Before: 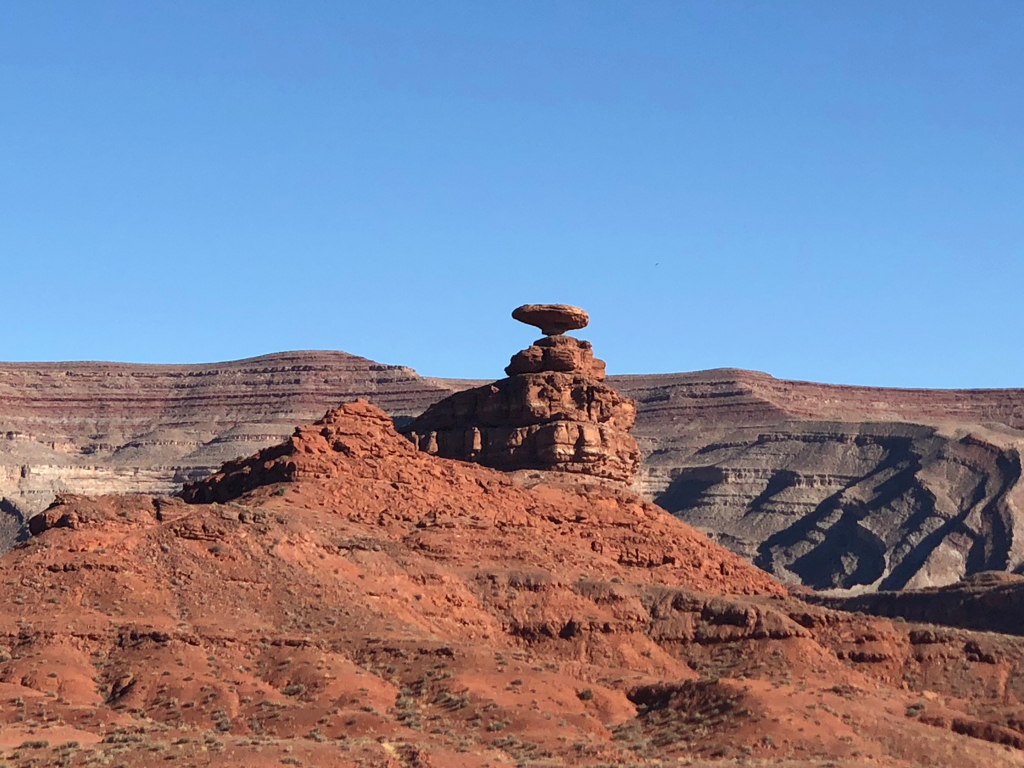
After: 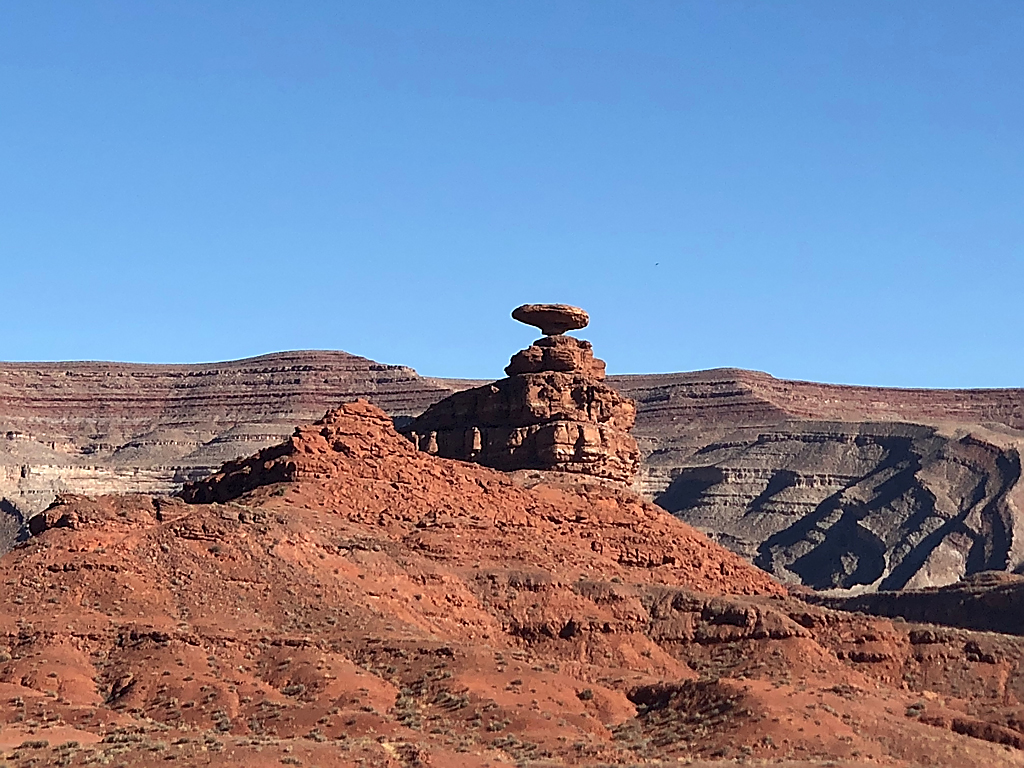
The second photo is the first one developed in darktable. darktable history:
contrast equalizer: y [[0.518, 0.517, 0.501, 0.5, 0.5, 0.5], [0.5 ×6], [0.5 ×6], [0 ×6], [0 ×6]]
sharpen: radius 1.388, amount 1.237, threshold 0.651
